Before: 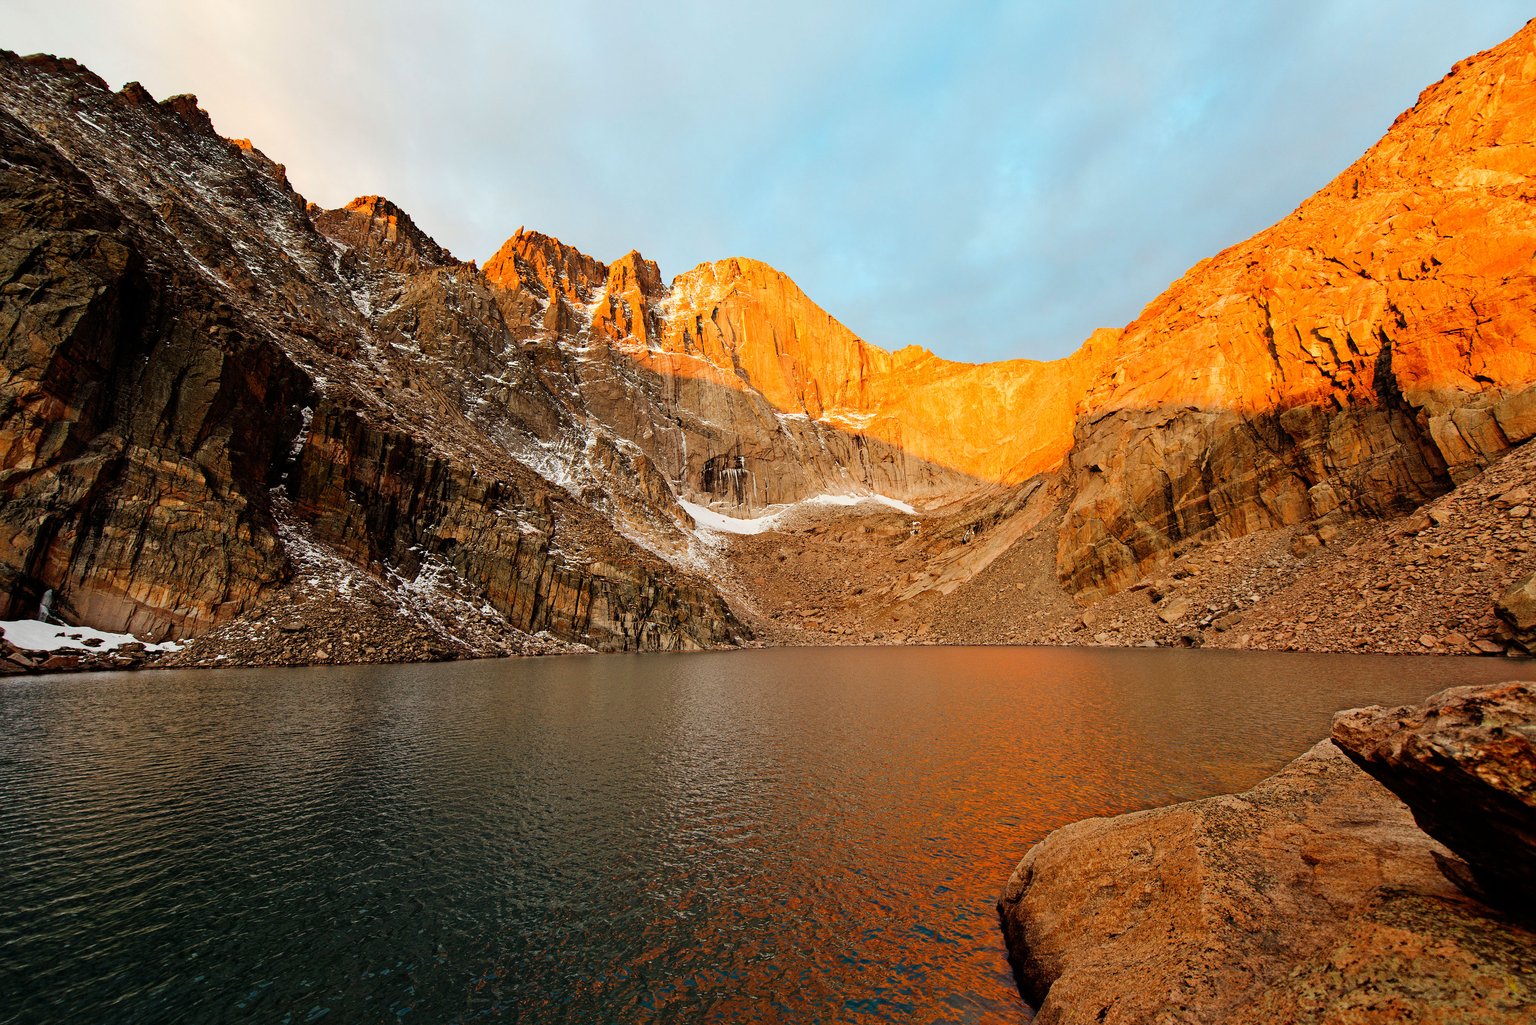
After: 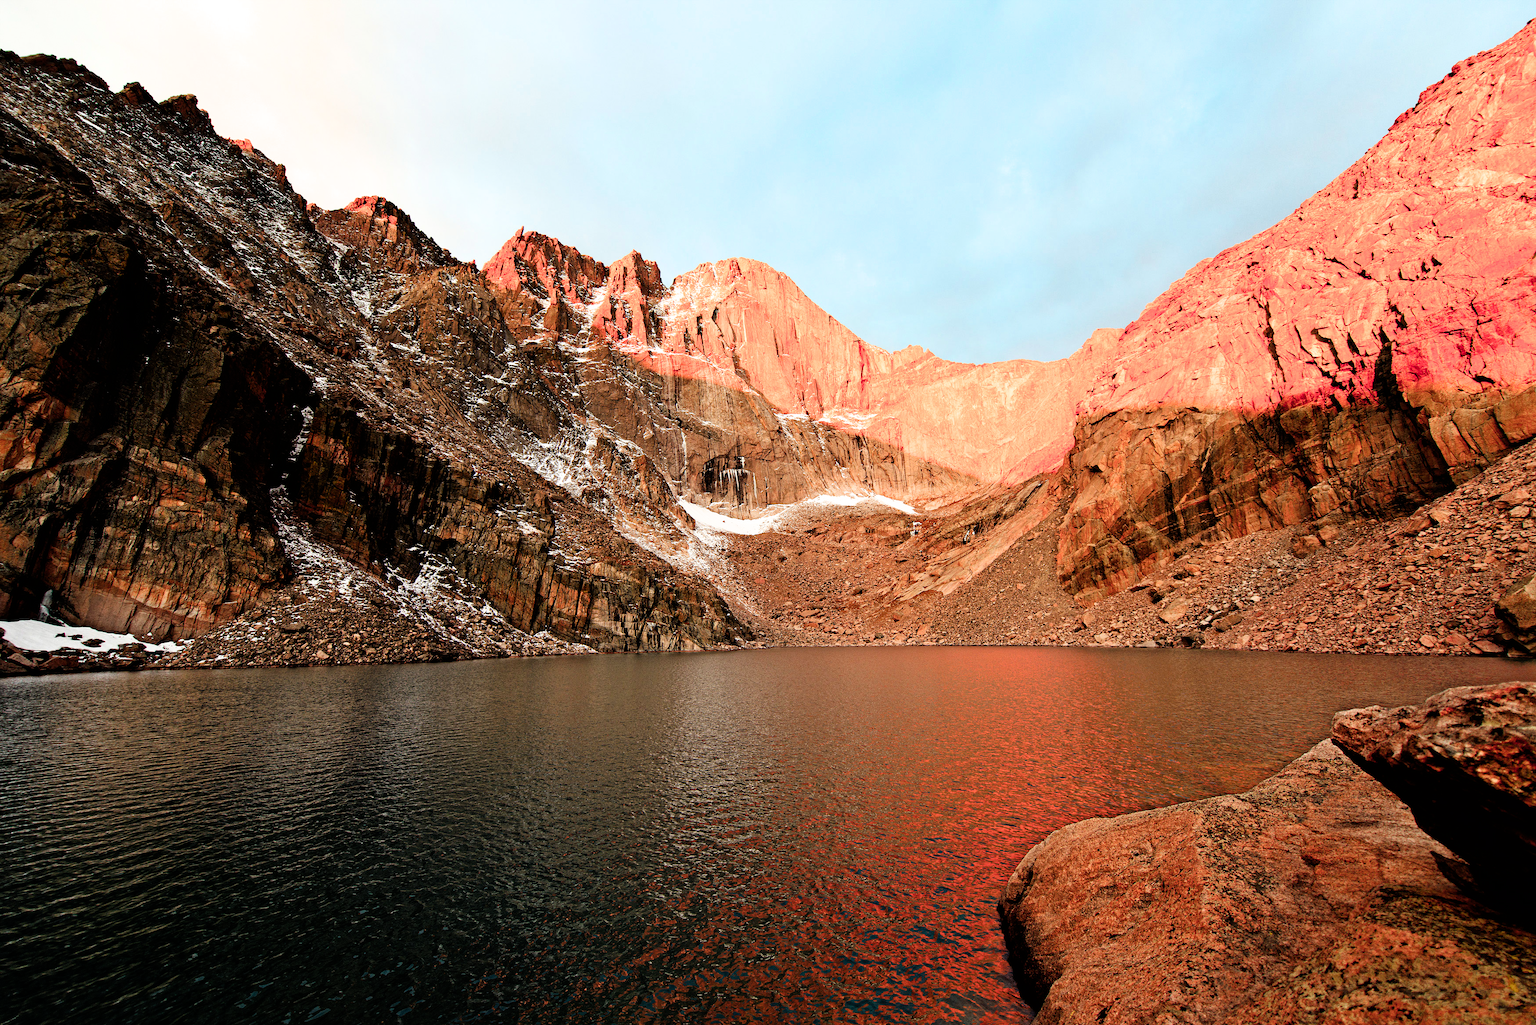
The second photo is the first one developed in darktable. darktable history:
color zones: curves: ch1 [(0.239, 0.552) (0.75, 0.5)]; ch2 [(0.25, 0.462) (0.749, 0.457)]
filmic rgb: black relative exposure -8 EV, white relative exposure 2.19 EV, hardness 6.93
color balance rgb: perceptual saturation grading › global saturation 8.963%, global vibrance -22.741%
